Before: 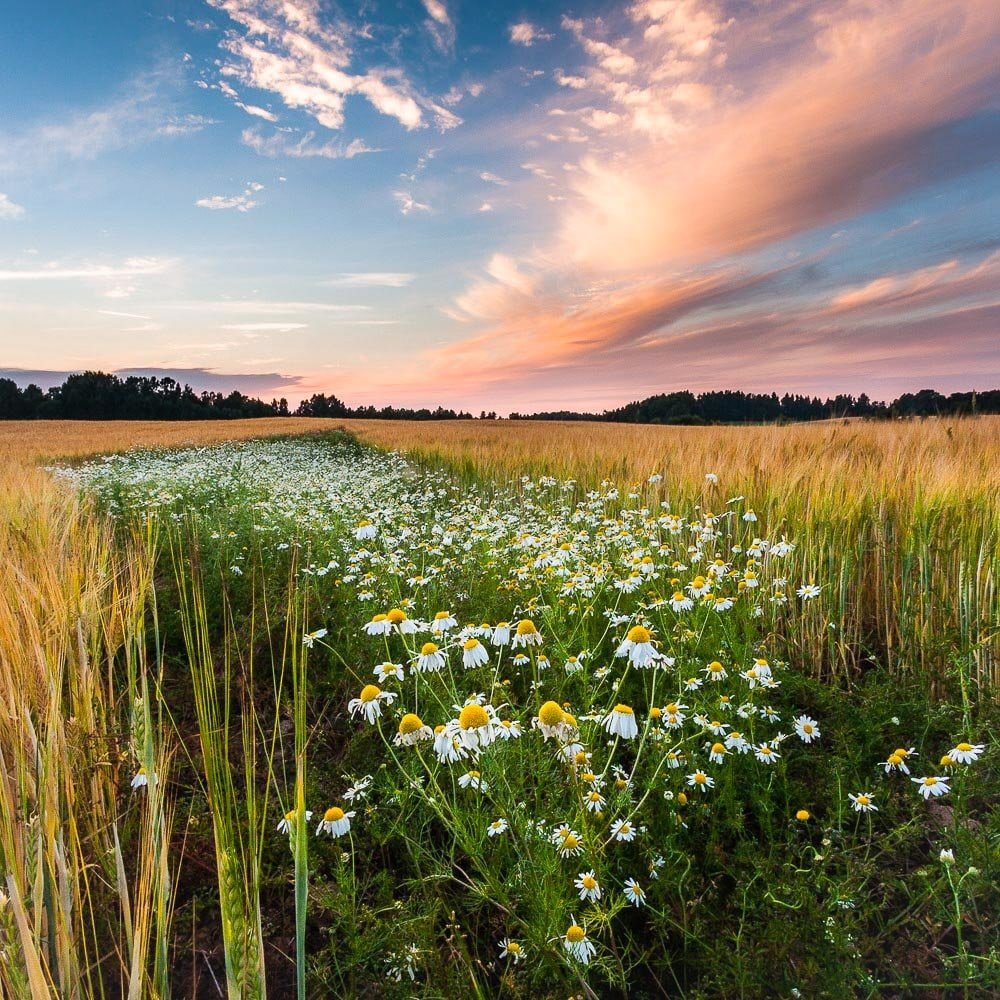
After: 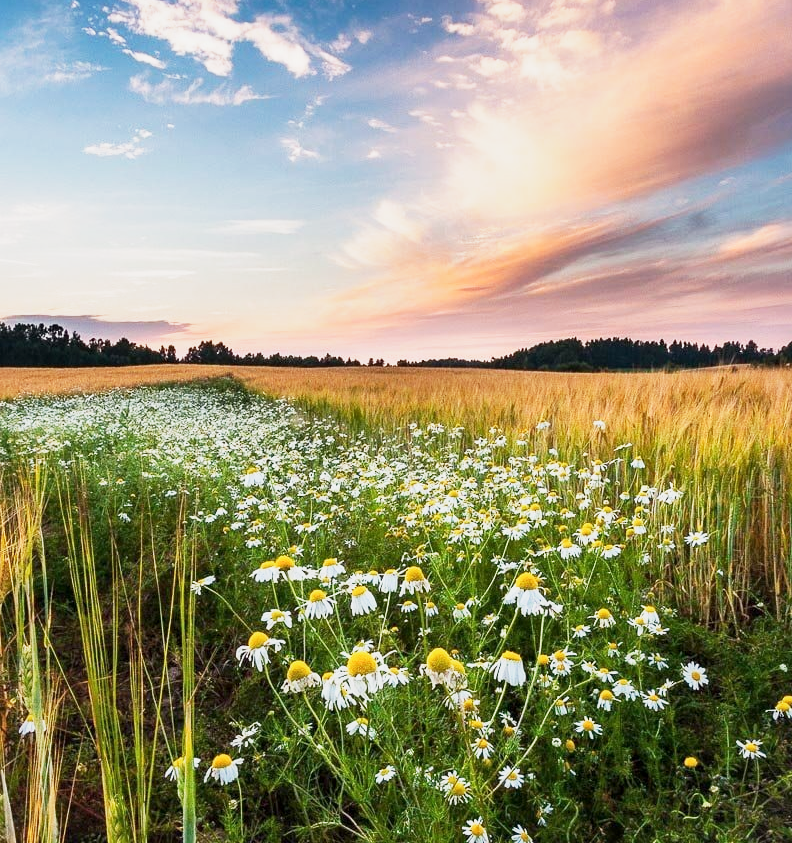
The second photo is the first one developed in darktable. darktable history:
crop: left 11.225%, top 5.381%, right 9.565%, bottom 10.314%
base curve: curves: ch0 [(0, 0) (0.088, 0.125) (0.176, 0.251) (0.354, 0.501) (0.613, 0.749) (1, 0.877)], preserve colors none
local contrast: mode bilateral grid, contrast 20, coarseness 50, detail 120%, midtone range 0.2
